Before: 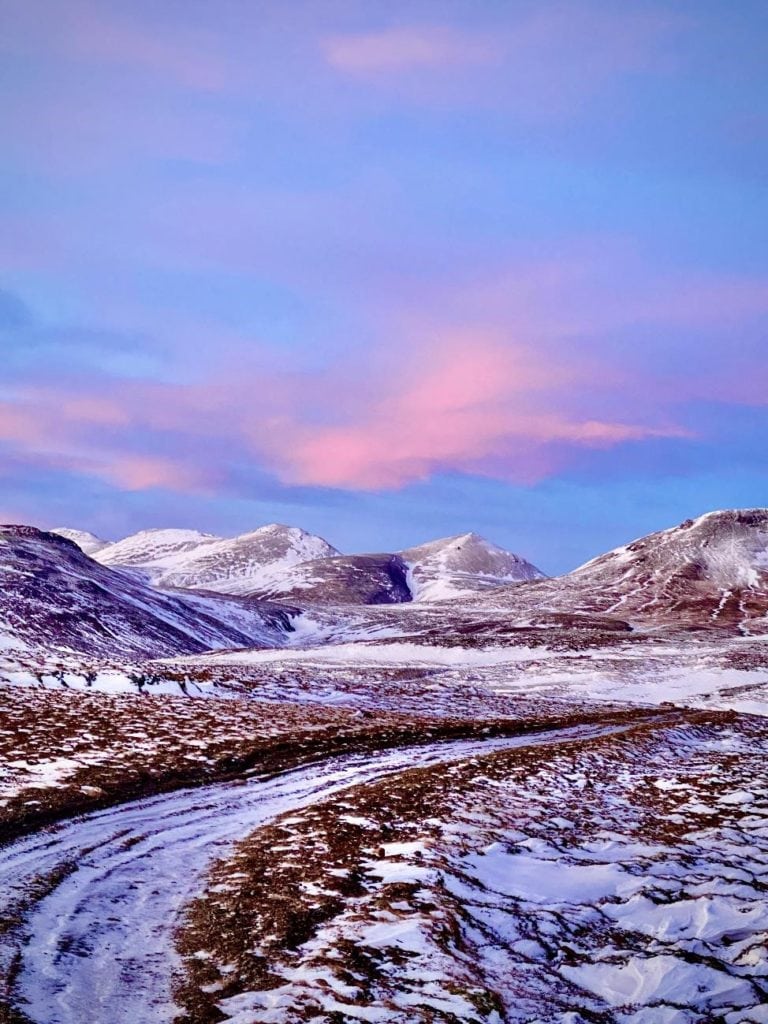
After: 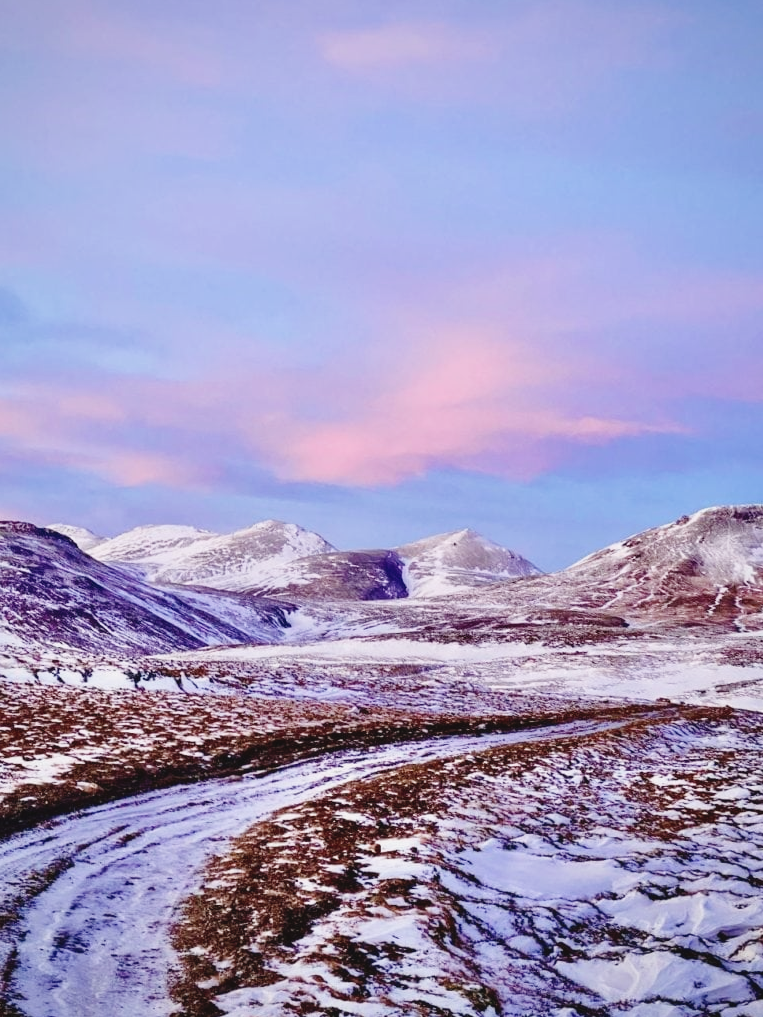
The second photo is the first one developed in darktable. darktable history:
crop and rotate: left 0.57%, top 0.394%, bottom 0.271%
tone curve: curves: ch0 [(0, 0.047) (0.199, 0.263) (0.47, 0.555) (0.805, 0.839) (1, 0.962)], preserve colors none
